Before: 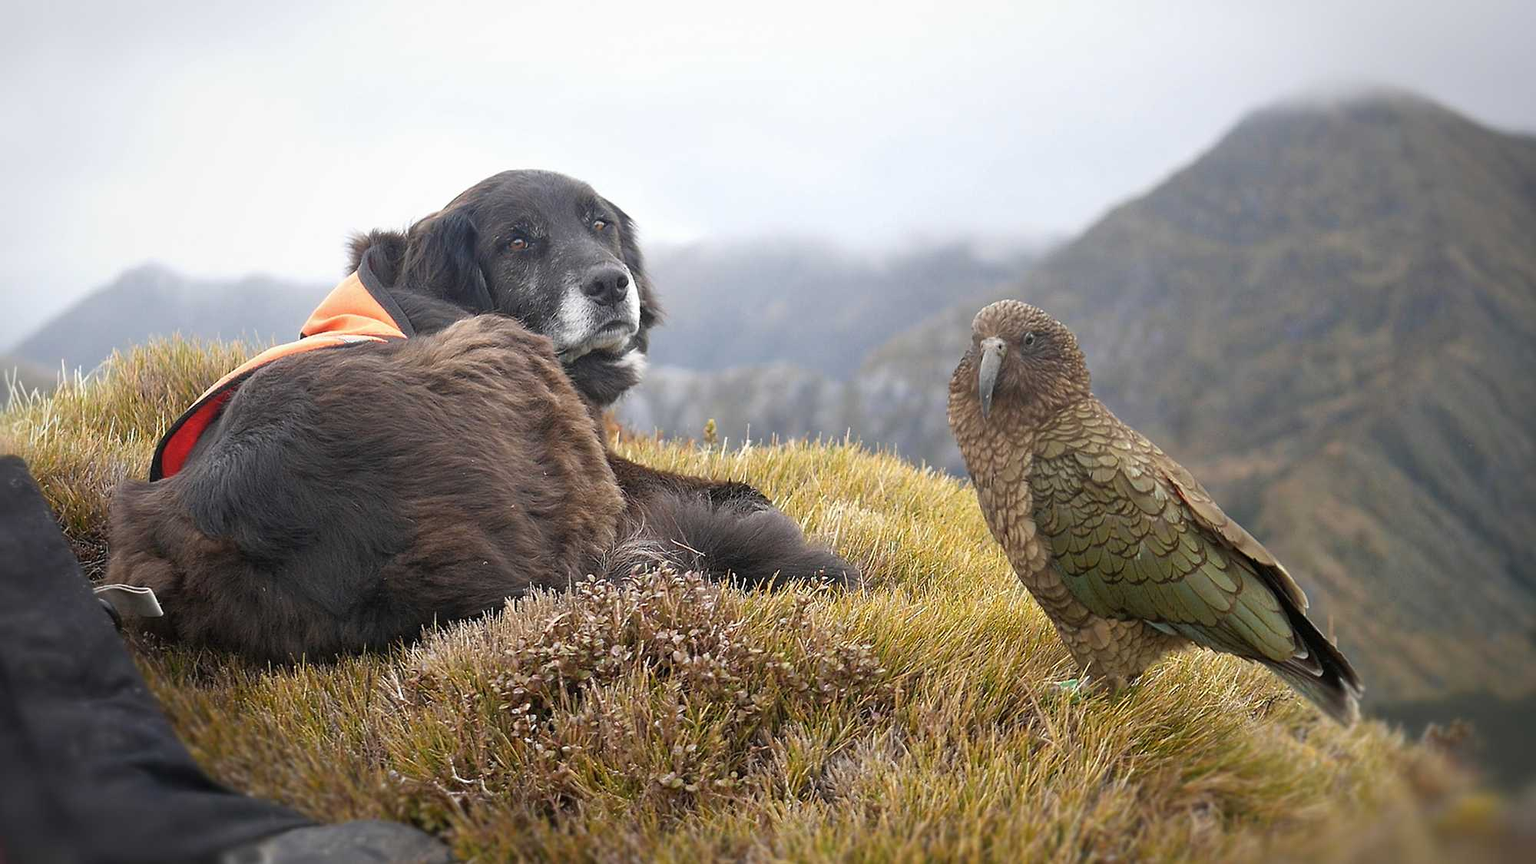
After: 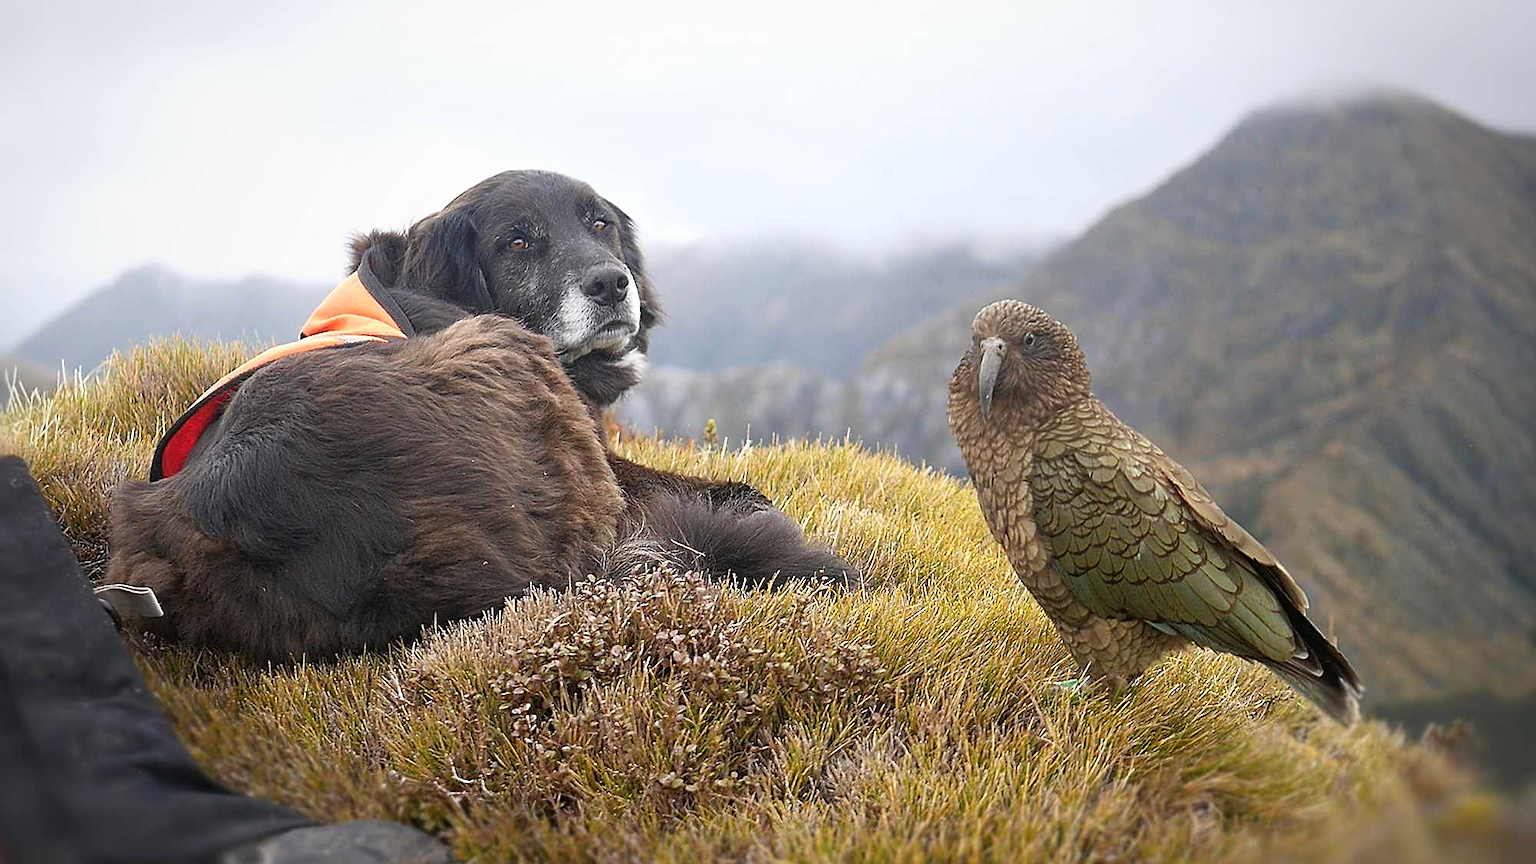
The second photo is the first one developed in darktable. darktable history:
contrast brightness saturation: contrast 0.1, brightness 0.03, saturation 0.09
sharpen: on, module defaults
